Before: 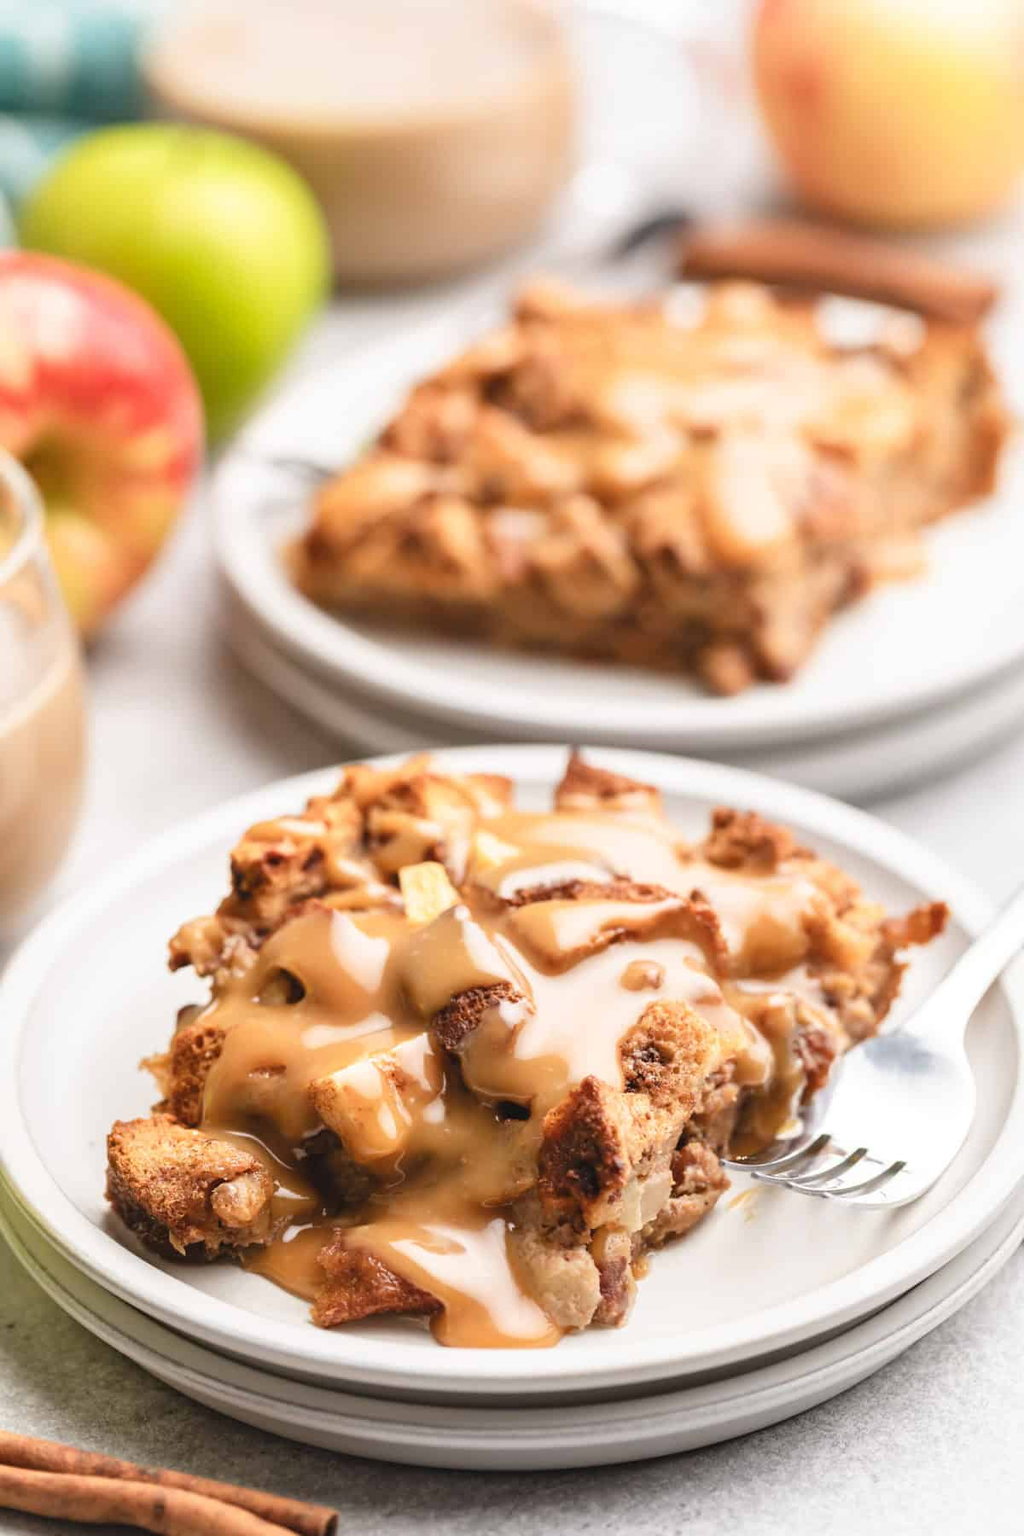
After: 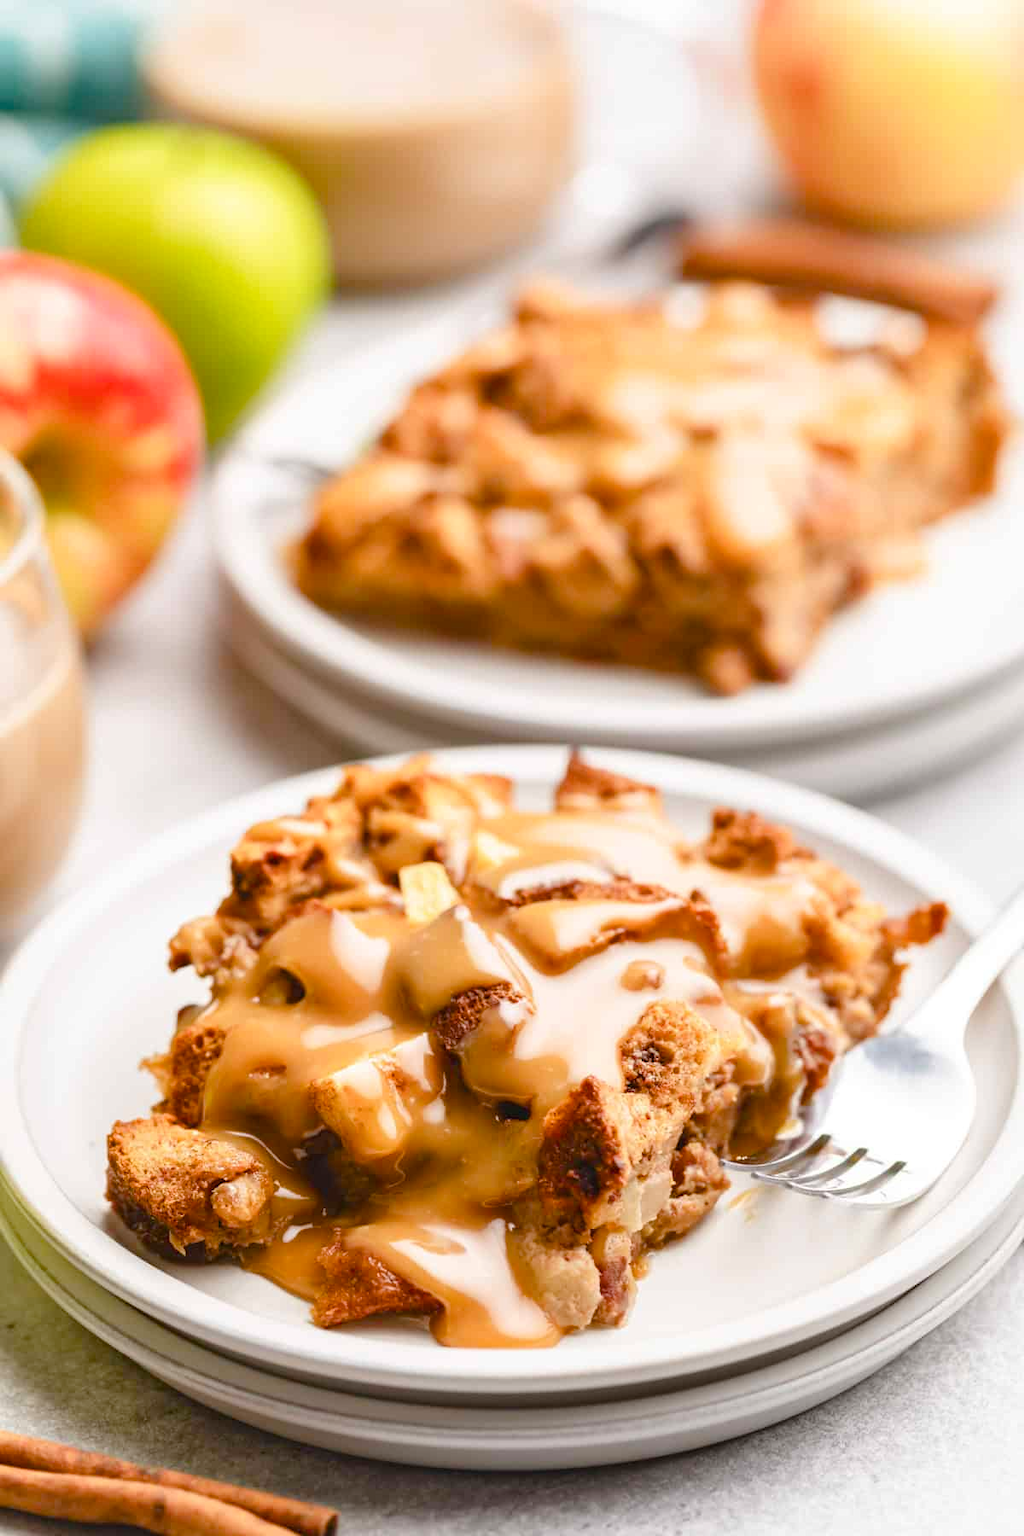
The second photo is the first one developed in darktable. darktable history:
color balance rgb: perceptual saturation grading › global saturation 35%, perceptual saturation grading › highlights -30%, perceptual saturation grading › shadows 35%, perceptual brilliance grading › global brilliance 3%, perceptual brilliance grading › highlights -3%, perceptual brilliance grading › shadows 3%
